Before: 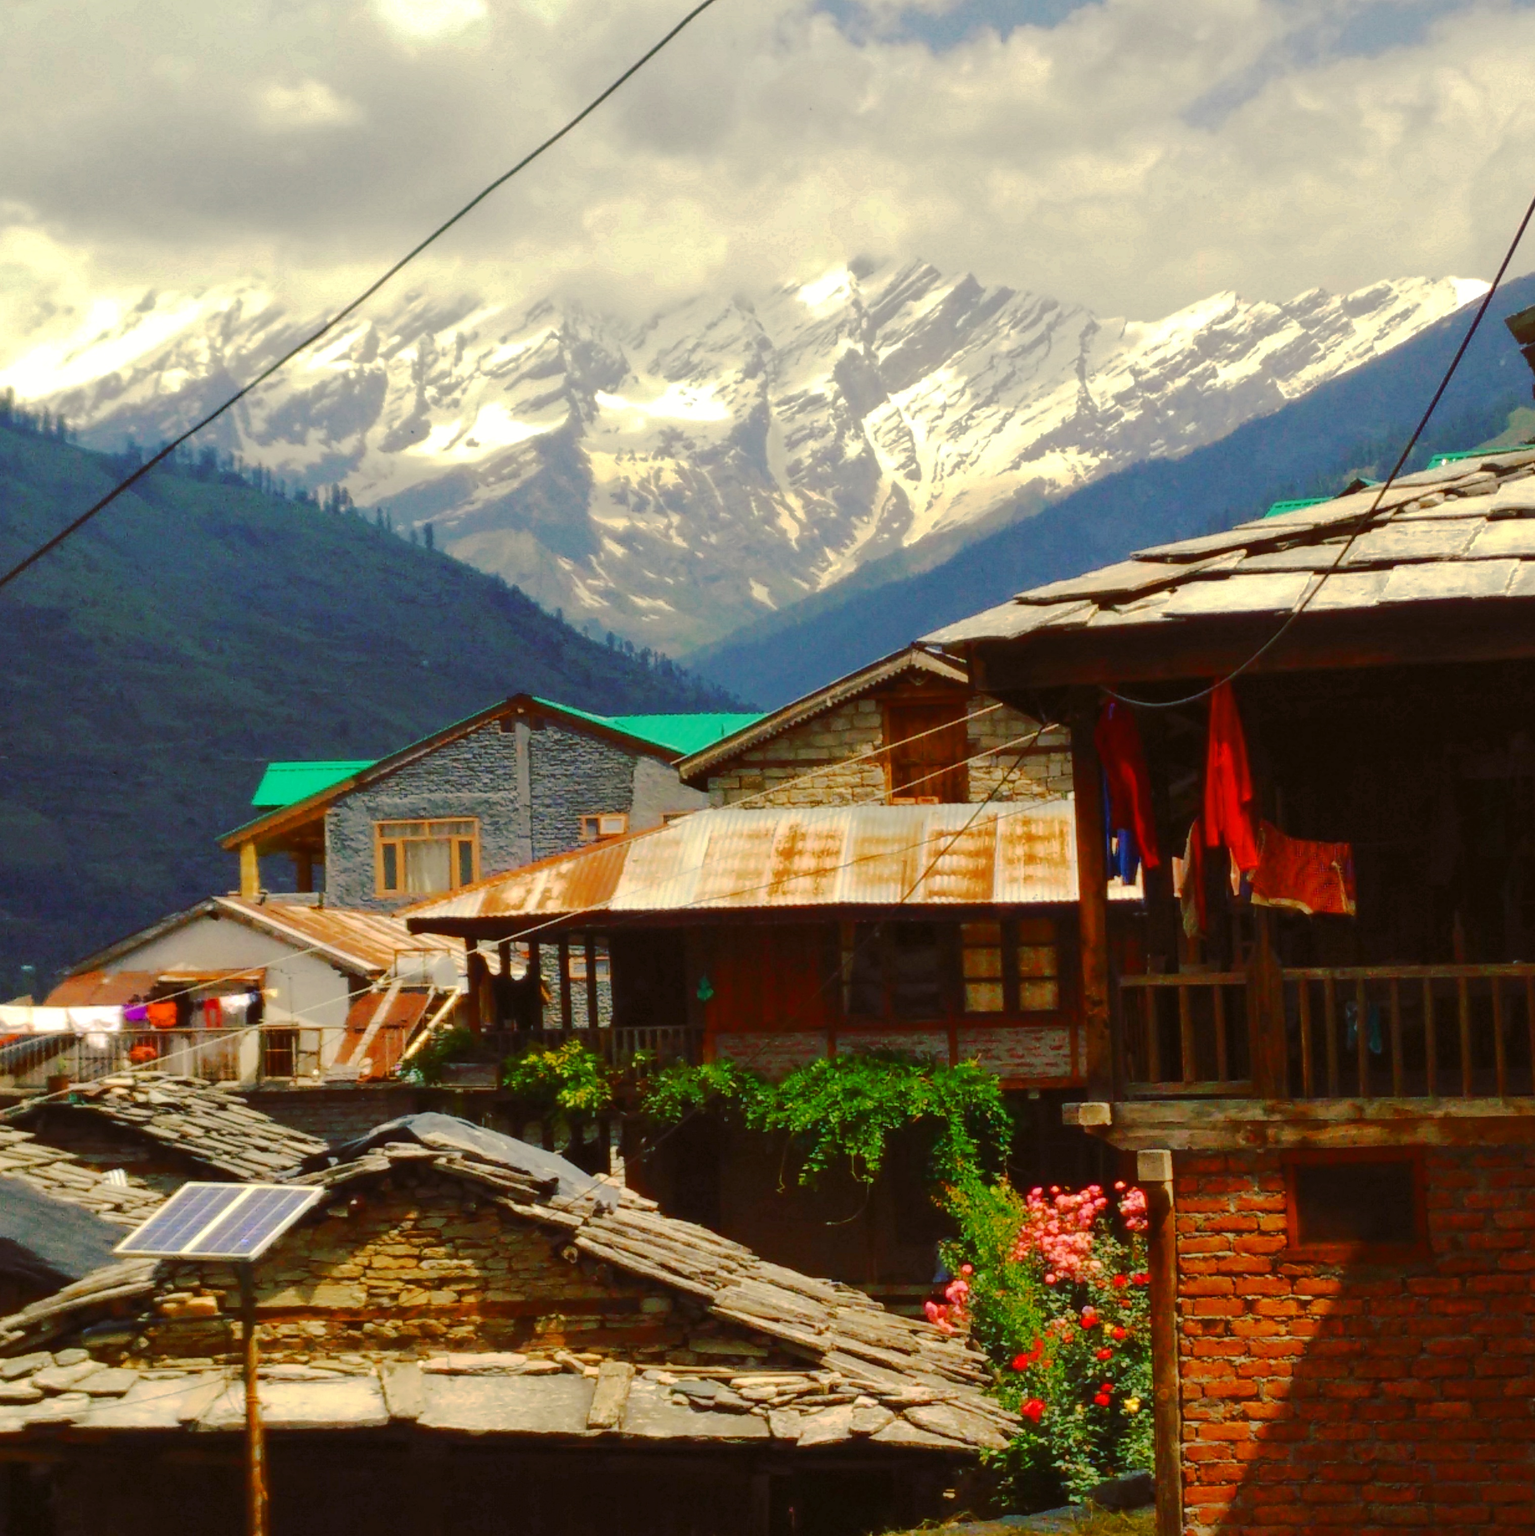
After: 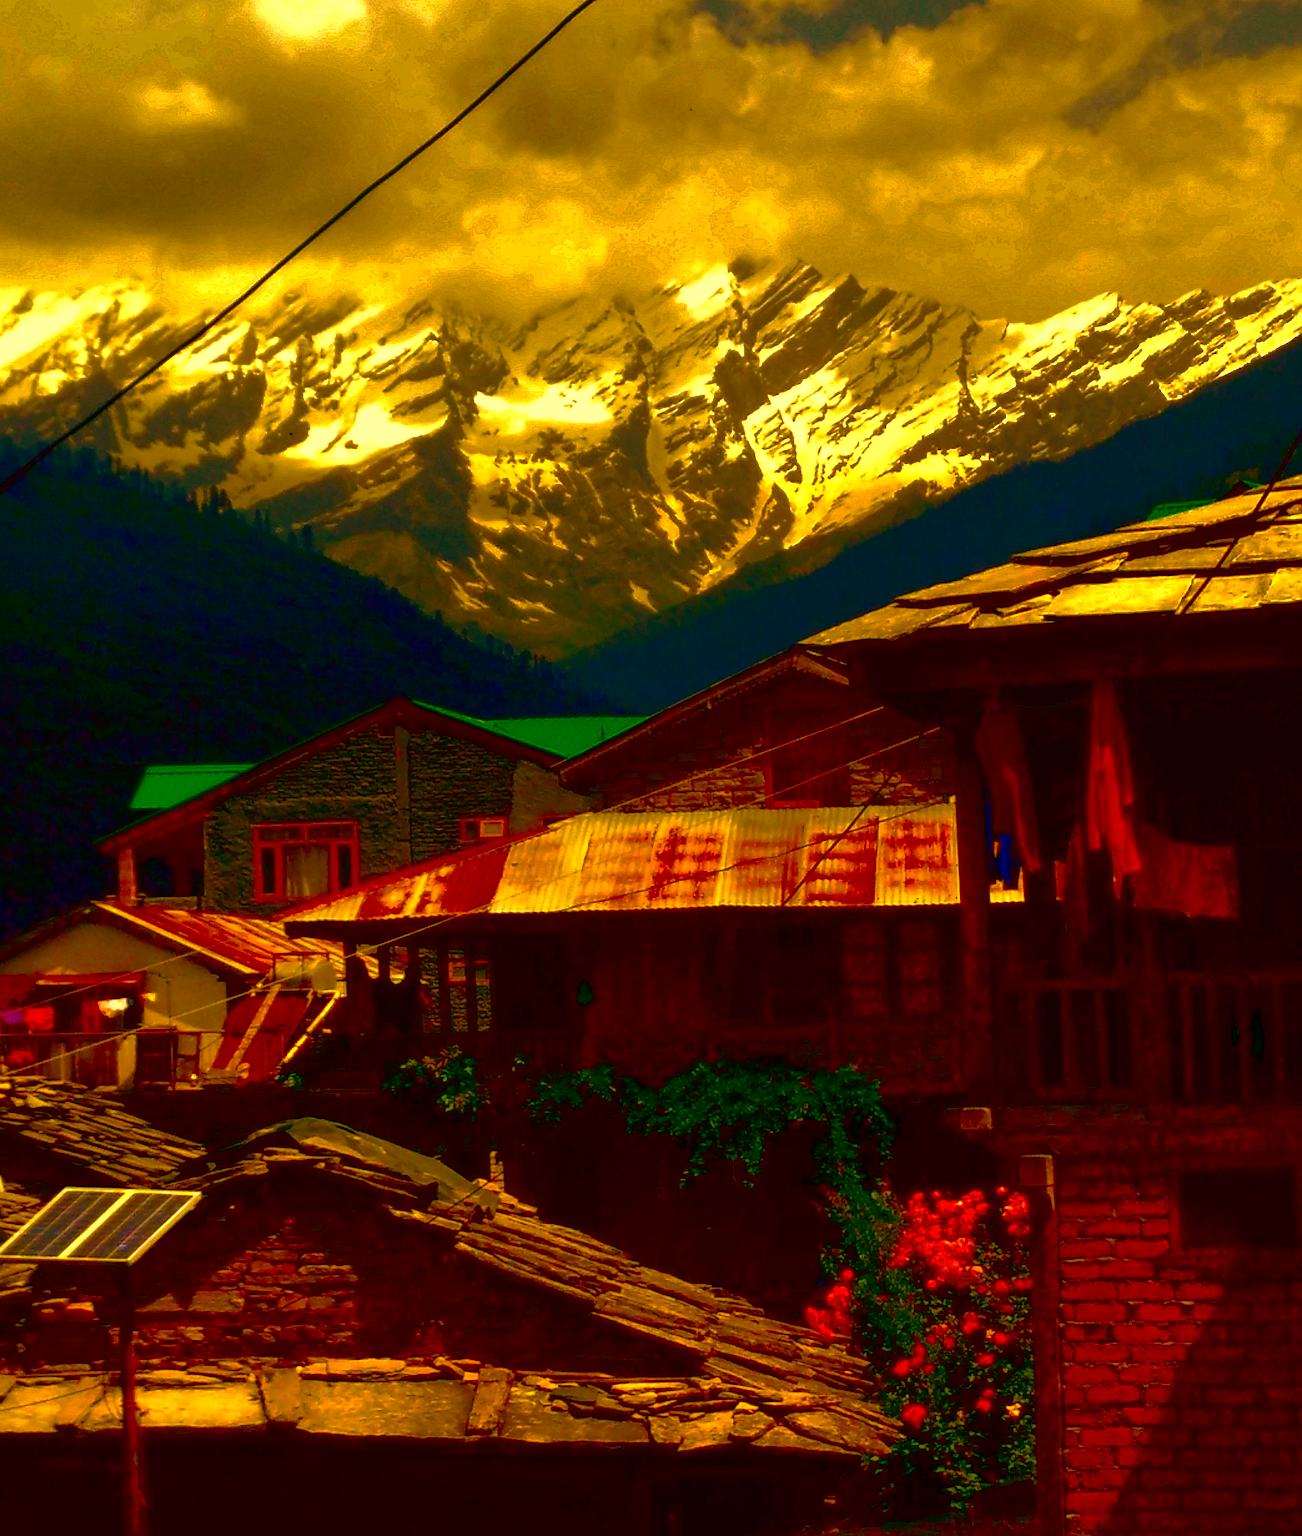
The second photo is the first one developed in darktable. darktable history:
contrast brightness saturation: brightness -1, saturation 1
sharpen: on, module defaults
tone equalizer: on, module defaults
crop: left 8.026%, right 7.374%
white balance: red 1.138, green 0.996, blue 0.812
